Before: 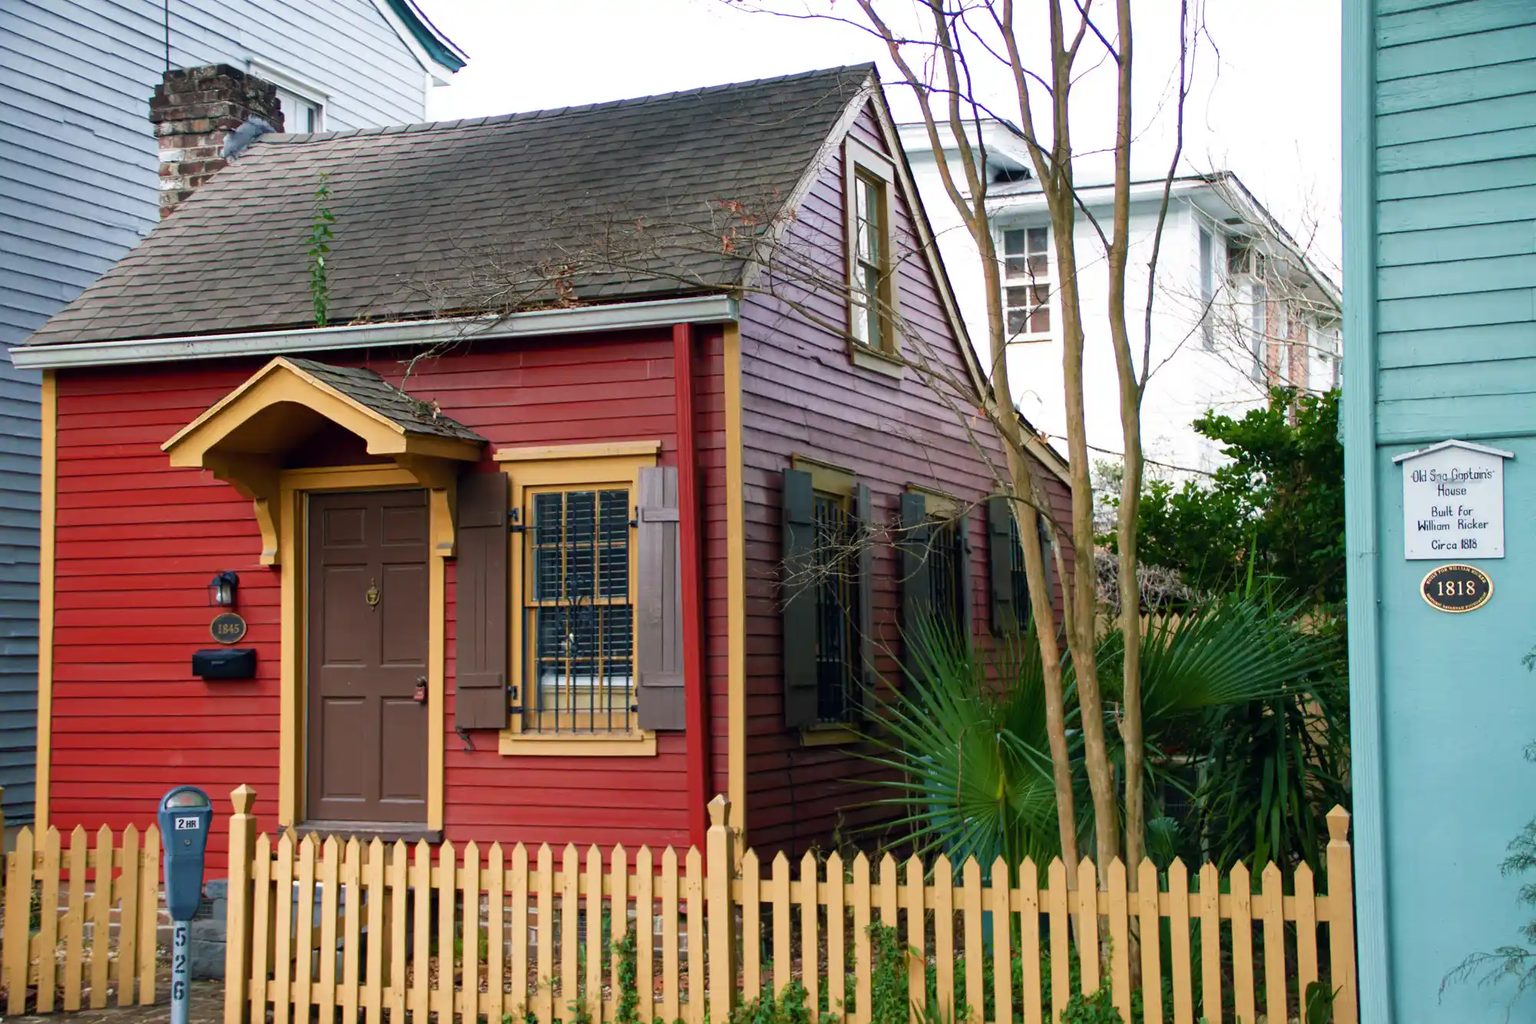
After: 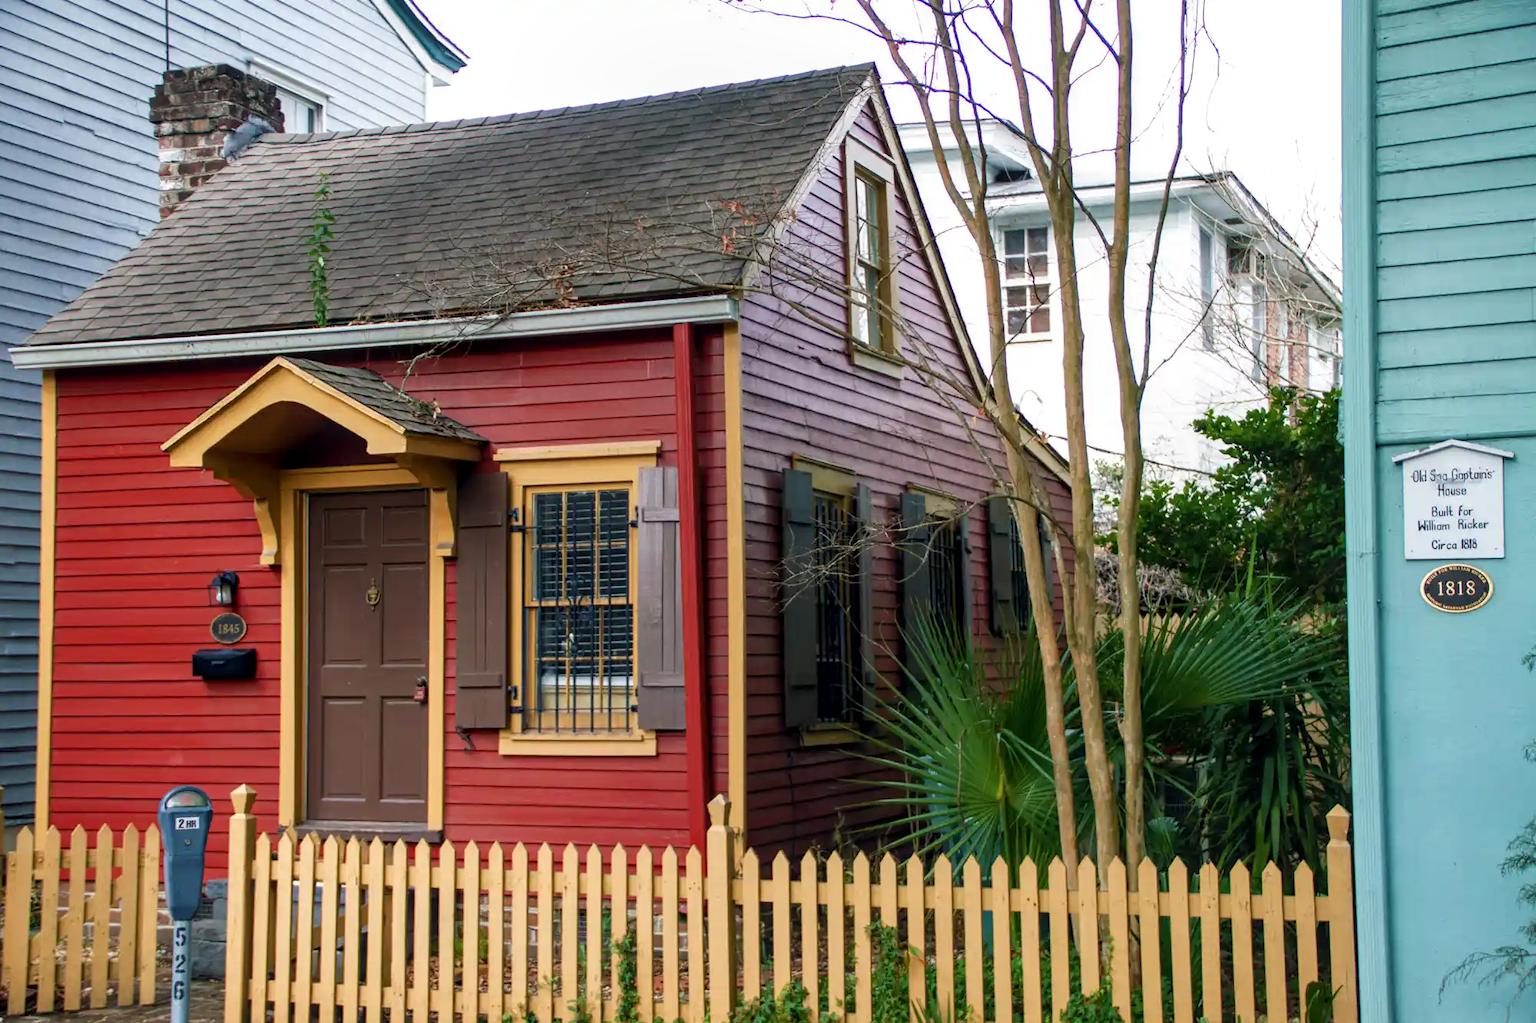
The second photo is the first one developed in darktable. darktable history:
contrast equalizer: y [[0.5 ×6], [0.5 ×6], [0.5, 0.5, 0.501, 0.545, 0.707, 0.863], [0 ×6], [0 ×6]]
local contrast: on, module defaults
